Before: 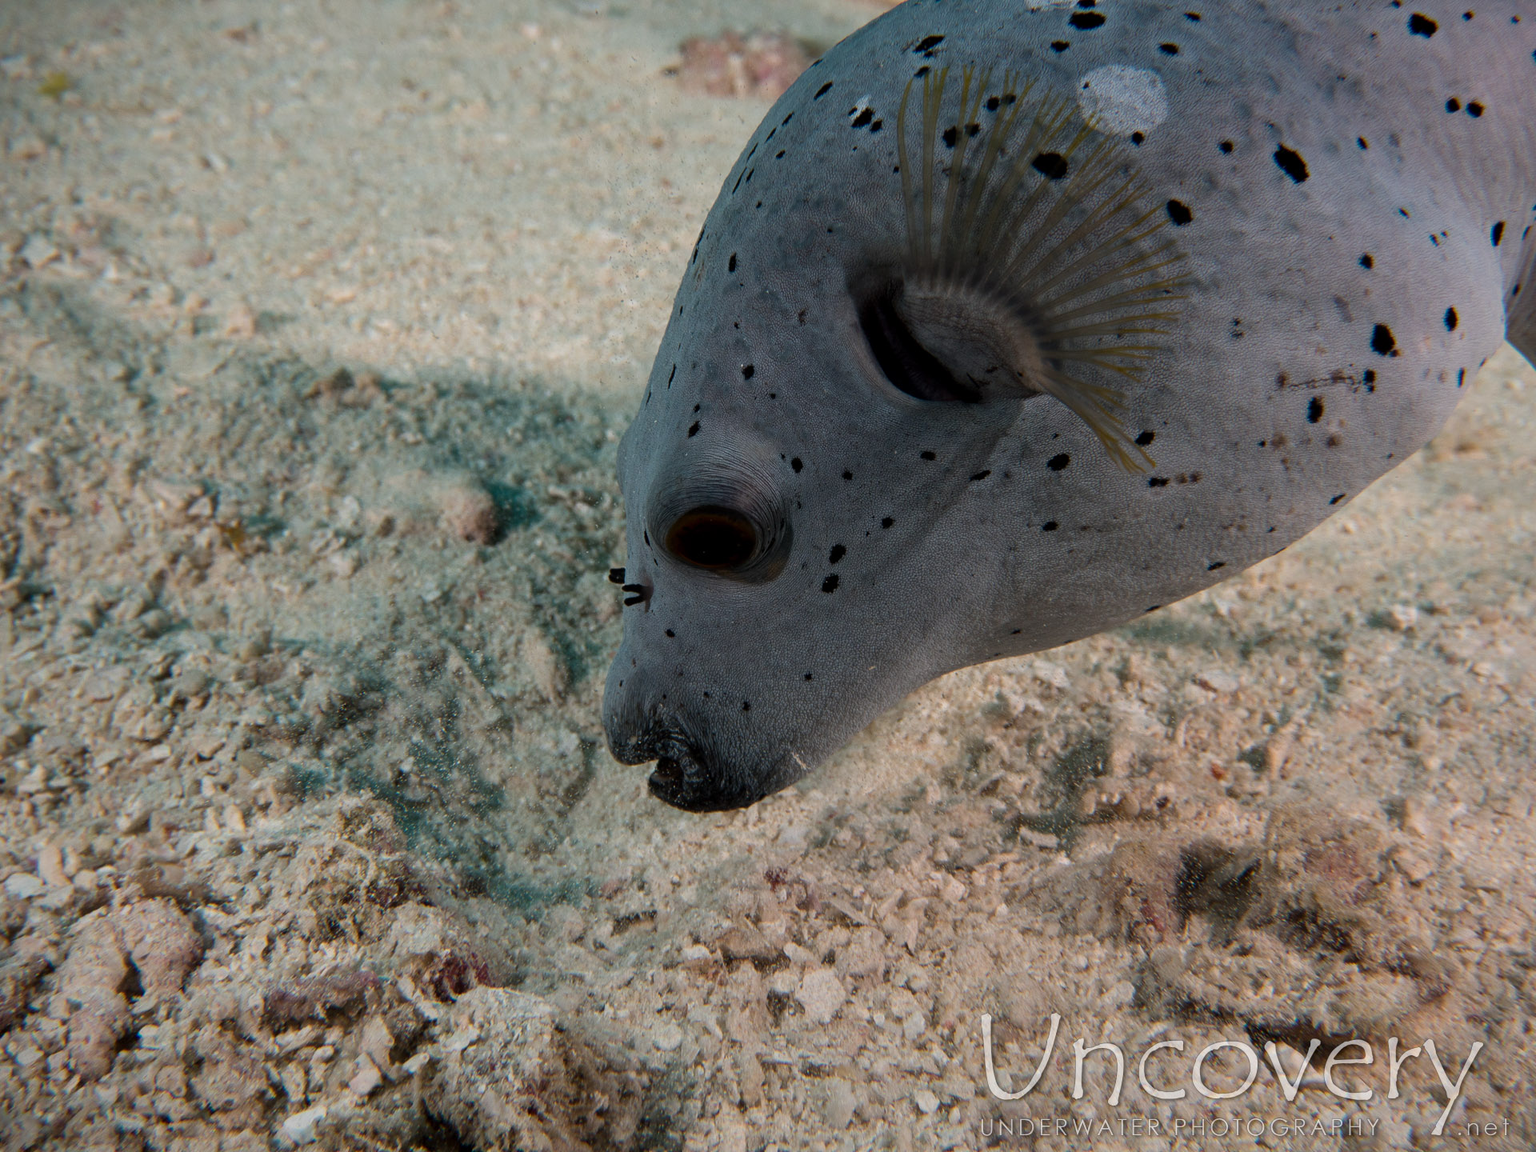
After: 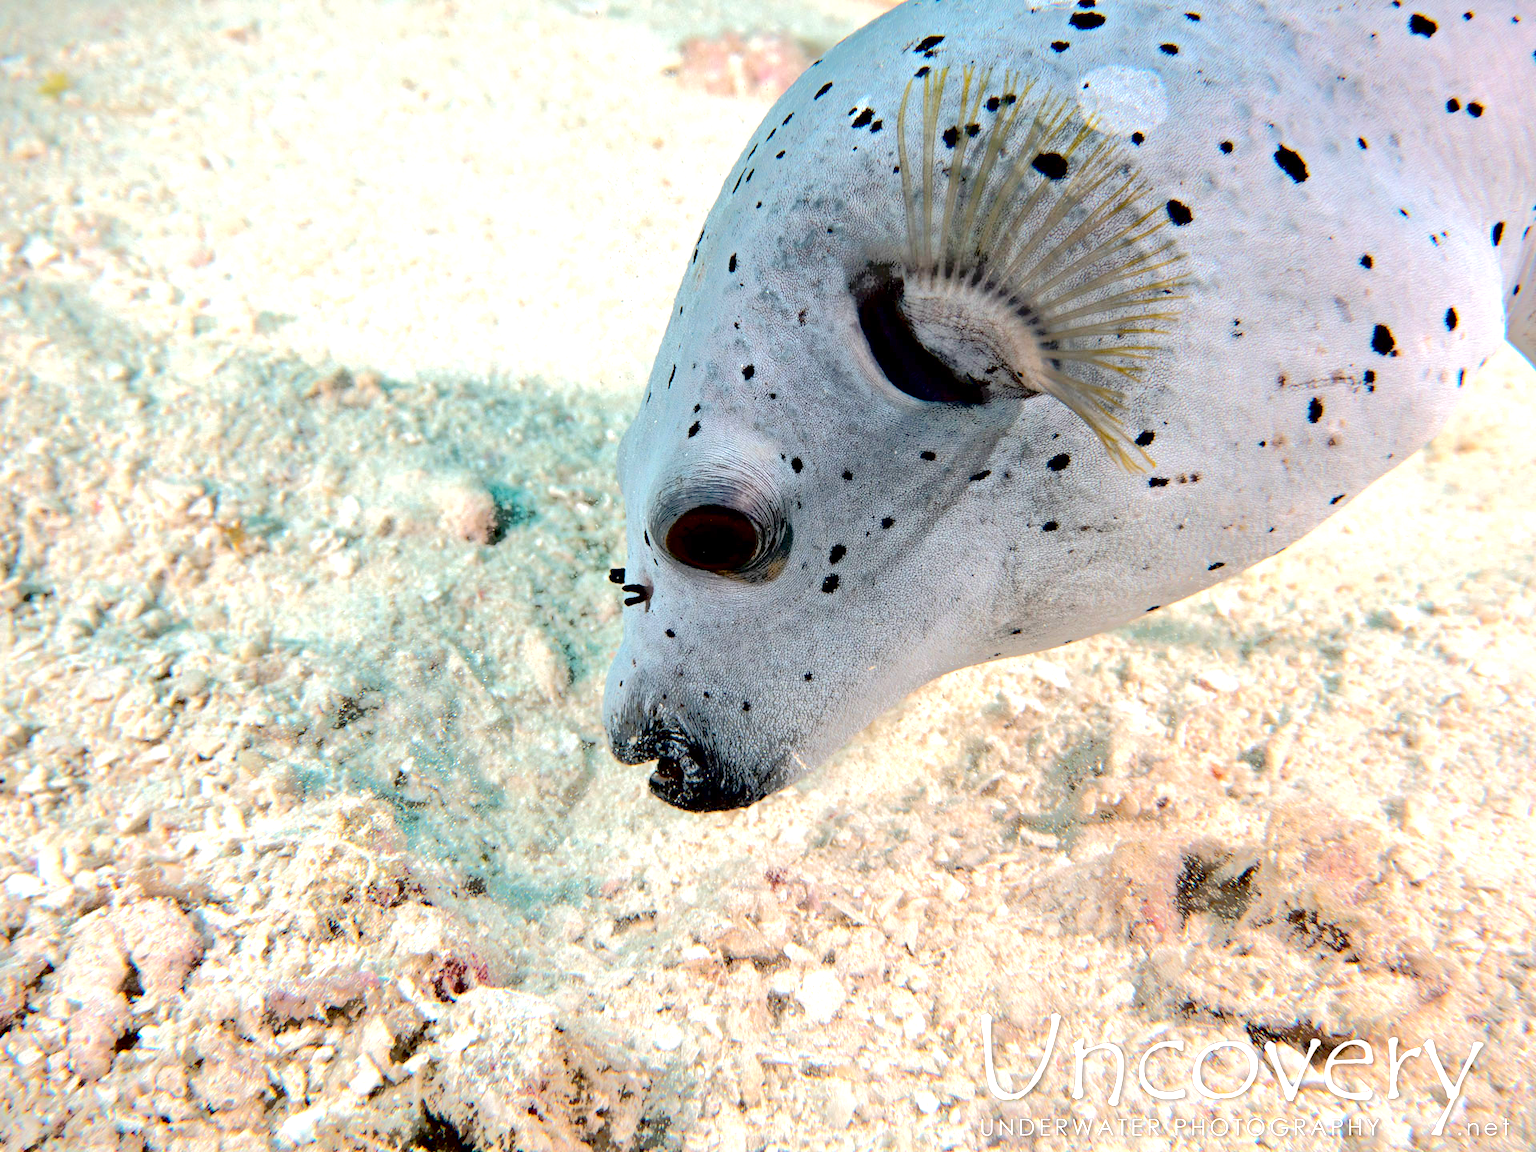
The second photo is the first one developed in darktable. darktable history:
exposure: black level correction 0.005, exposure 2.064 EV, compensate highlight preservation false
tone curve: curves: ch0 [(0, 0) (0.003, 0.058) (0.011, 0.059) (0.025, 0.061) (0.044, 0.067) (0.069, 0.084) (0.1, 0.102) (0.136, 0.124) (0.177, 0.171) (0.224, 0.246) (0.277, 0.324) (0.335, 0.411) (0.399, 0.509) (0.468, 0.605) (0.543, 0.688) (0.623, 0.738) (0.709, 0.798) (0.801, 0.852) (0.898, 0.911) (1, 1)], color space Lab, independent channels, preserve colors none
tone equalizer: -7 EV -0.665 EV, -6 EV 1.02 EV, -5 EV -0.467 EV, -4 EV 0.438 EV, -3 EV 0.43 EV, -2 EV 0.17 EV, -1 EV -0.14 EV, +0 EV -0.364 EV
